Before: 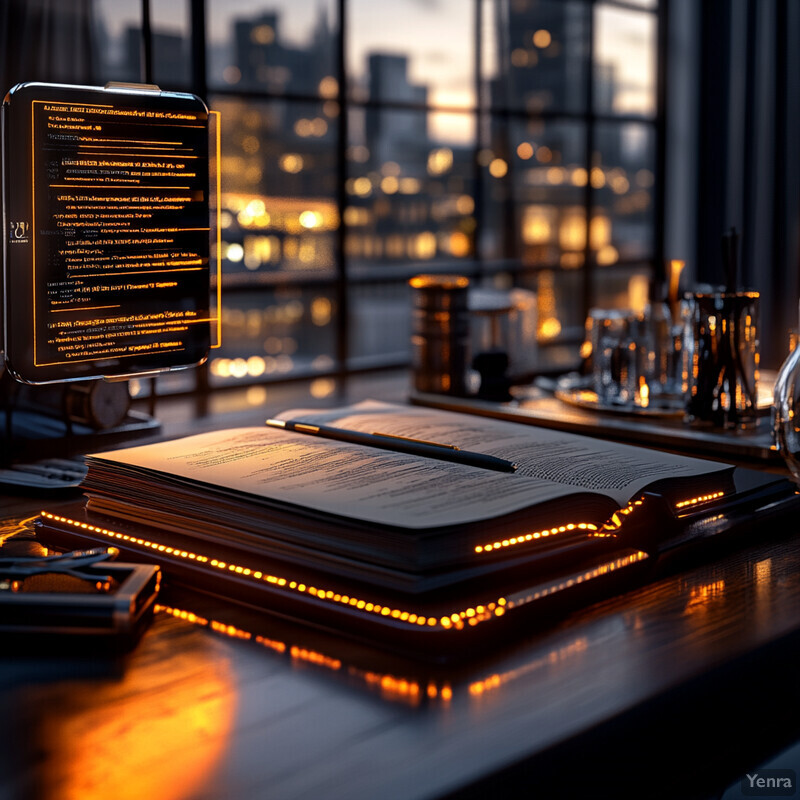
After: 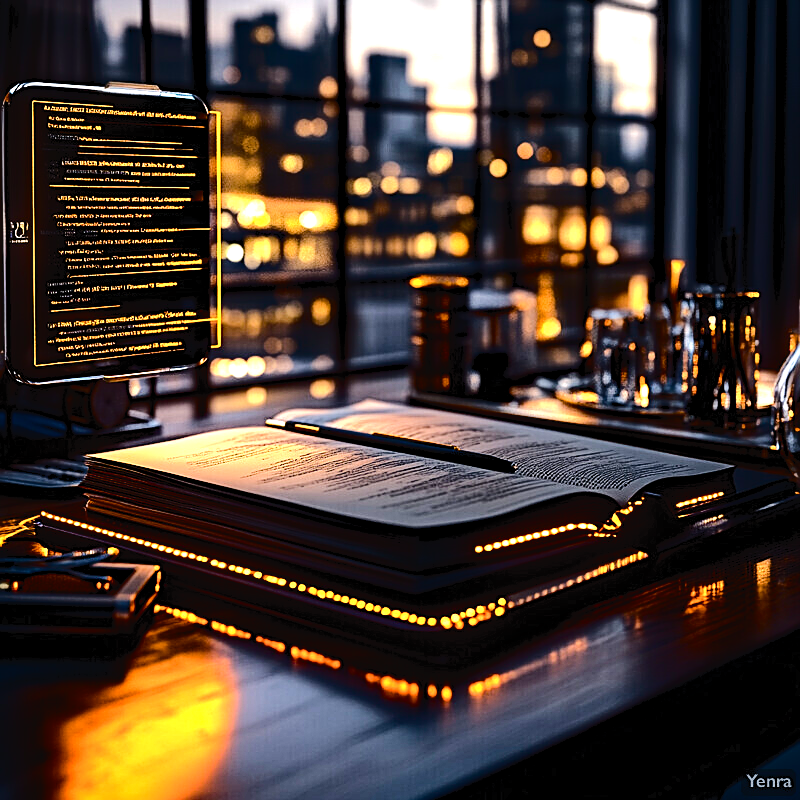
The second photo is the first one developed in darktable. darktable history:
tone curve: curves: ch0 [(0, 0) (0.003, 0.031) (0.011, 0.033) (0.025, 0.038) (0.044, 0.049) (0.069, 0.059) (0.1, 0.071) (0.136, 0.093) (0.177, 0.142) (0.224, 0.204) (0.277, 0.292) (0.335, 0.387) (0.399, 0.484) (0.468, 0.567) (0.543, 0.643) (0.623, 0.712) (0.709, 0.776) (0.801, 0.837) (0.898, 0.903) (1, 1)], color space Lab, independent channels, preserve colors none
color balance rgb: white fulcrum 0.084 EV, perceptual saturation grading › global saturation 20%, perceptual saturation grading › highlights -24.728%, perceptual saturation grading › shadows 49.699%, global vibrance 20%
haze removal: compatibility mode true, adaptive false
tone equalizer: -8 EV -1.07 EV, -7 EV -0.983 EV, -6 EV -0.845 EV, -5 EV -0.557 EV, -3 EV 0.557 EV, -2 EV 0.848 EV, -1 EV 1.01 EV, +0 EV 1.08 EV, edges refinement/feathering 500, mask exposure compensation -1.57 EV, preserve details no
sharpen: on, module defaults
